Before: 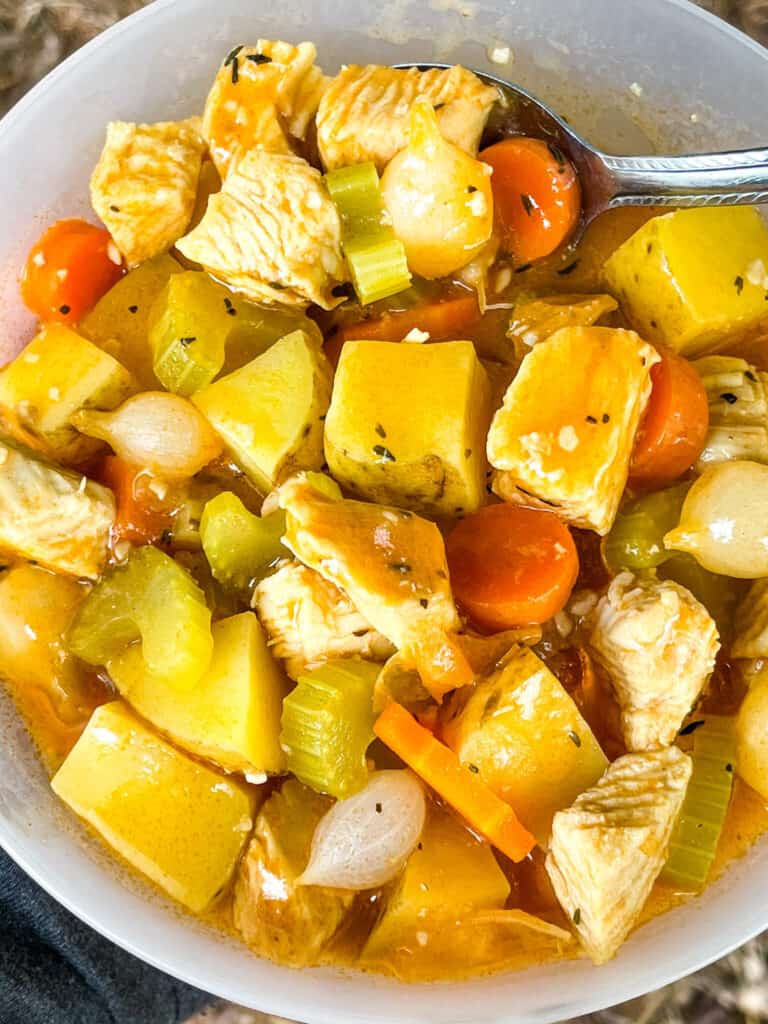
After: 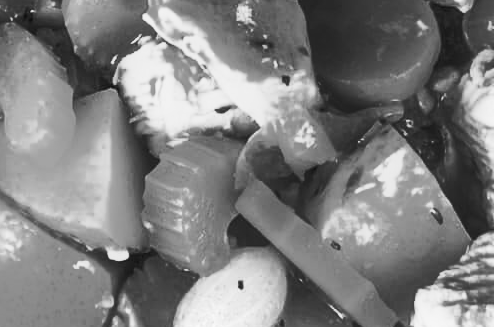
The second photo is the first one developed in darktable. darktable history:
monochrome: a -11.7, b 1.62, size 0.5, highlights 0.38
crop: left 18.091%, top 51.13%, right 17.525%, bottom 16.85%
base curve: curves: ch0 [(0, 0) (0.04, 0.03) (0.133, 0.232) (0.448, 0.748) (0.843, 0.968) (1, 1)], preserve colors none
